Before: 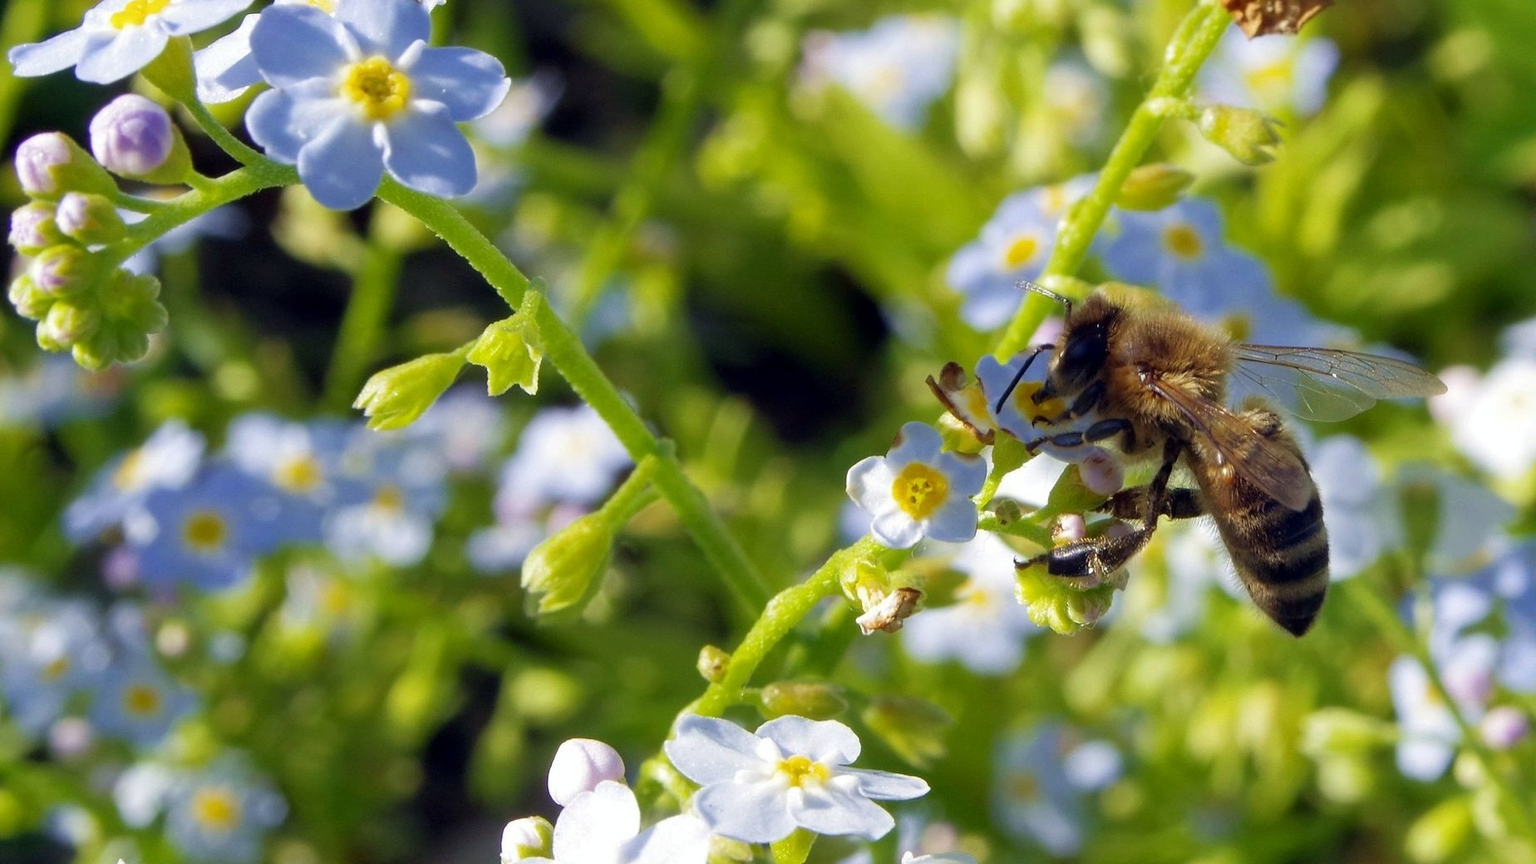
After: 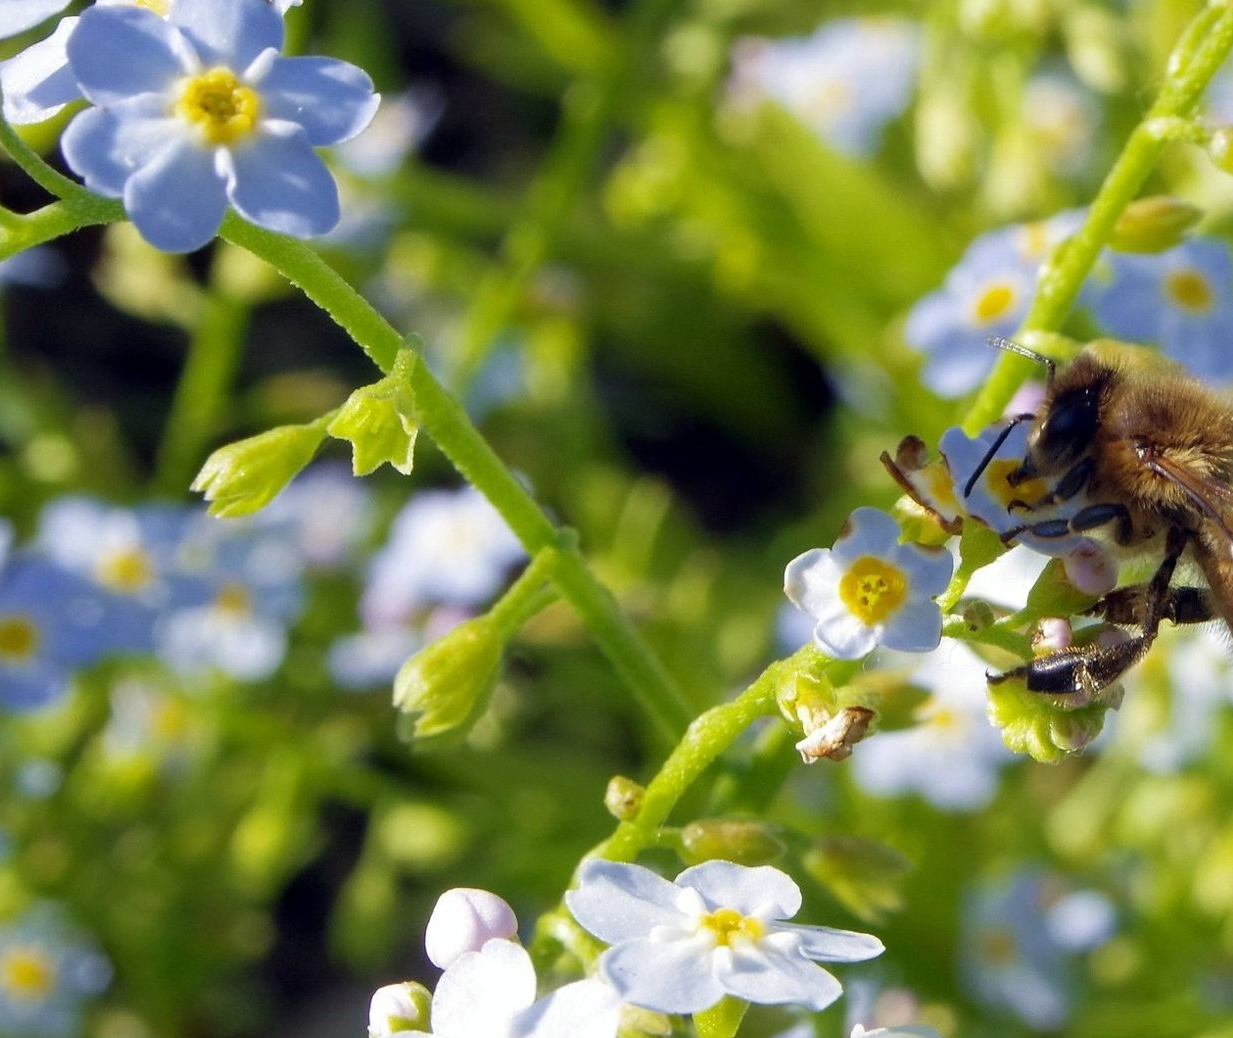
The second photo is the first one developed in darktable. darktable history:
crop and rotate: left 12.684%, right 20.589%
